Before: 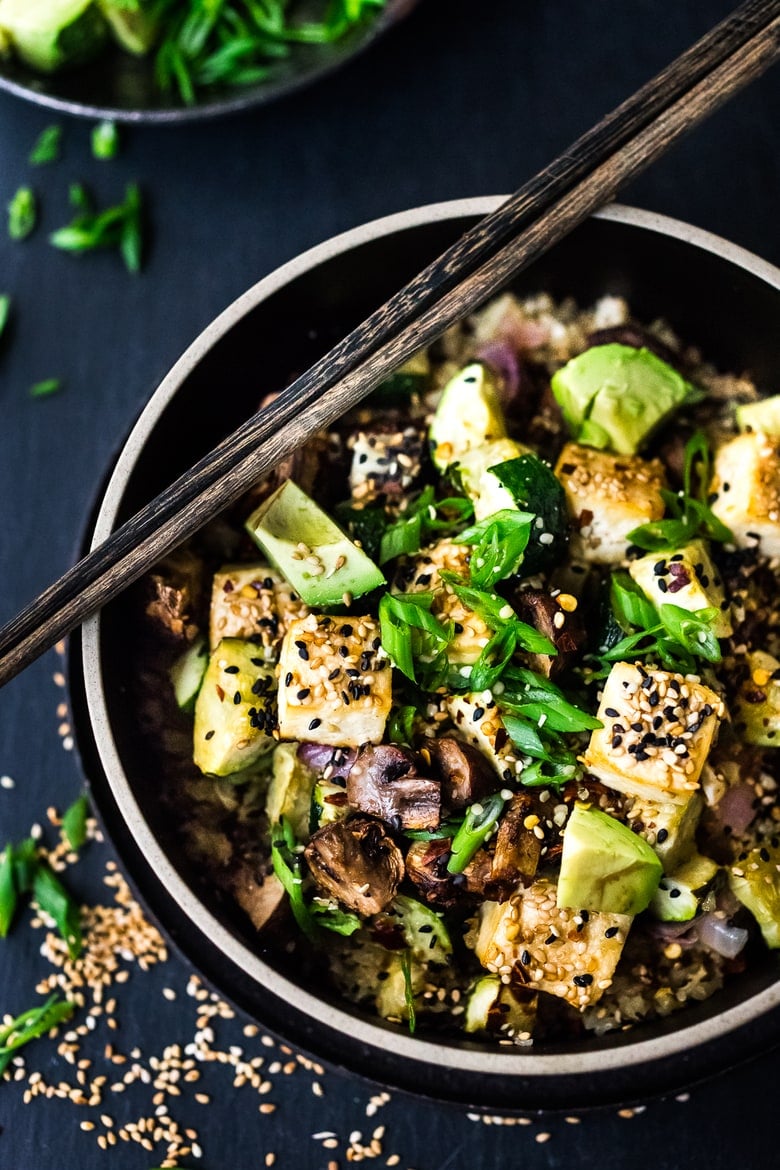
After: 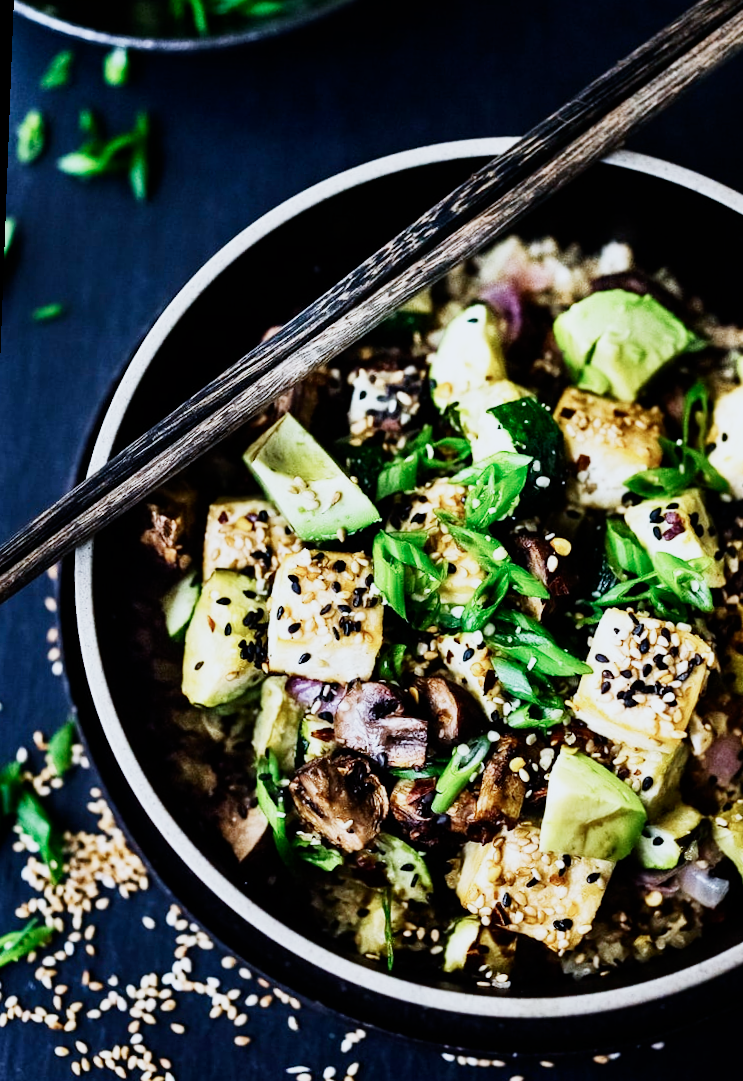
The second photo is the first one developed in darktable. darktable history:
crop: left 3.305%, top 6.436%, right 6.389%, bottom 3.258%
sigmoid: contrast 1.6, skew -0.2, preserve hue 0%, red attenuation 0.1, red rotation 0.035, green attenuation 0.1, green rotation -0.017, blue attenuation 0.15, blue rotation -0.052, base primaries Rec2020
rotate and perspective: rotation 2.17°, automatic cropping off
exposure: exposure 0.559 EV, compensate highlight preservation false
shadows and highlights: shadows -30, highlights 30
color calibration: x 0.38, y 0.391, temperature 4086.74 K
contrast brightness saturation: saturation -0.05
